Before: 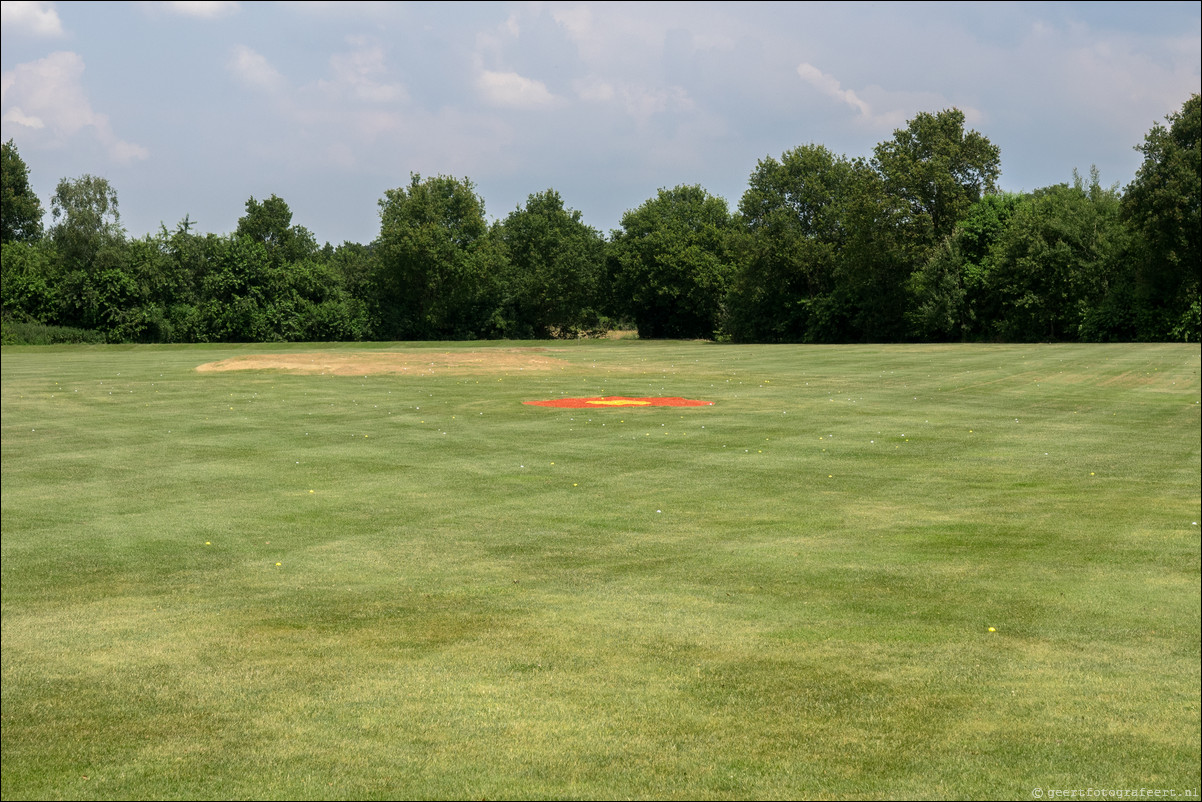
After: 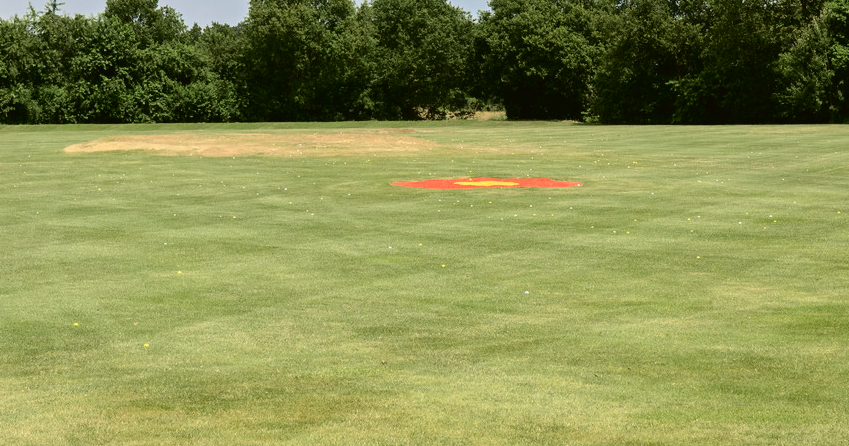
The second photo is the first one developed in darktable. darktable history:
crop: left 11.006%, top 27.332%, right 18.302%, bottom 17.038%
tone curve: curves: ch0 [(0, 0.021) (0.049, 0.044) (0.152, 0.14) (0.328, 0.377) (0.473, 0.543) (0.641, 0.705) (0.85, 0.894) (1, 0.969)]; ch1 [(0, 0) (0.302, 0.331) (0.427, 0.433) (0.472, 0.47) (0.502, 0.503) (0.527, 0.521) (0.564, 0.58) (0.614, 0.626) (0.677, 0.701) (0.859, 0.885) (1, 1)]; ch2 [(0, 0) (0.33, 0.301) (0.447, 0.44) (0.487, 0.496) (0.502, 0.516) (0.535, 0.563) (0.565, 0.593) (0.618, 0.628) (1, 1)], color space Lab, independent channels, preserve colors none
